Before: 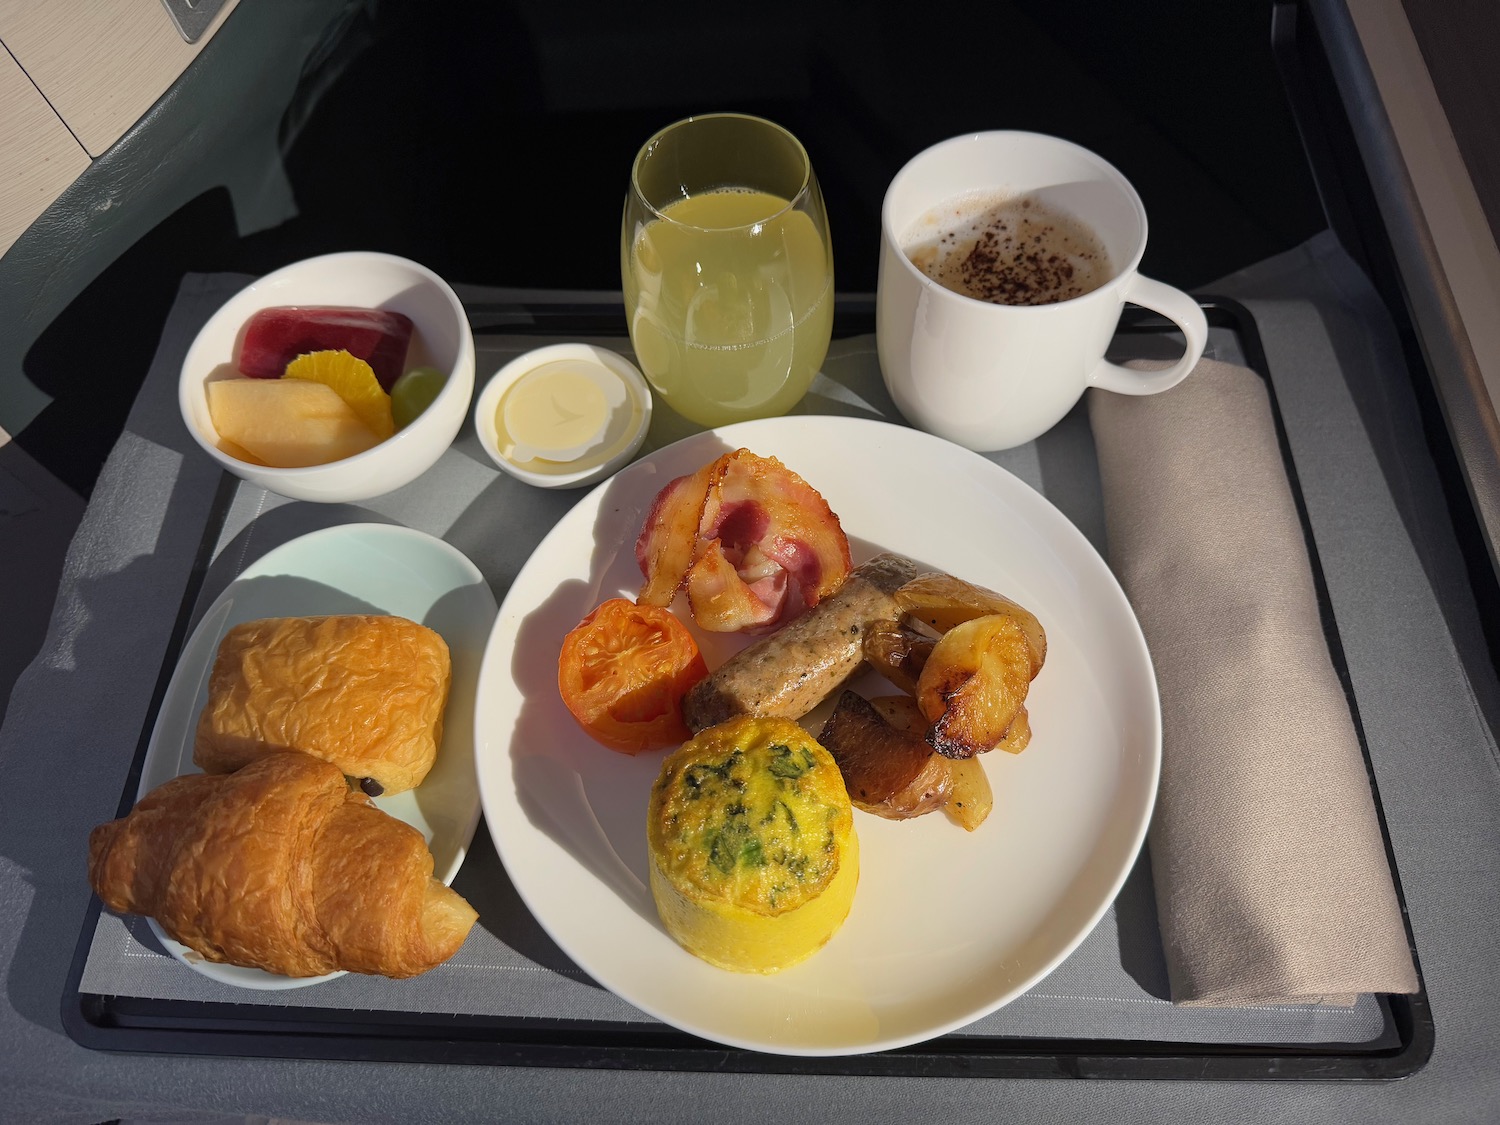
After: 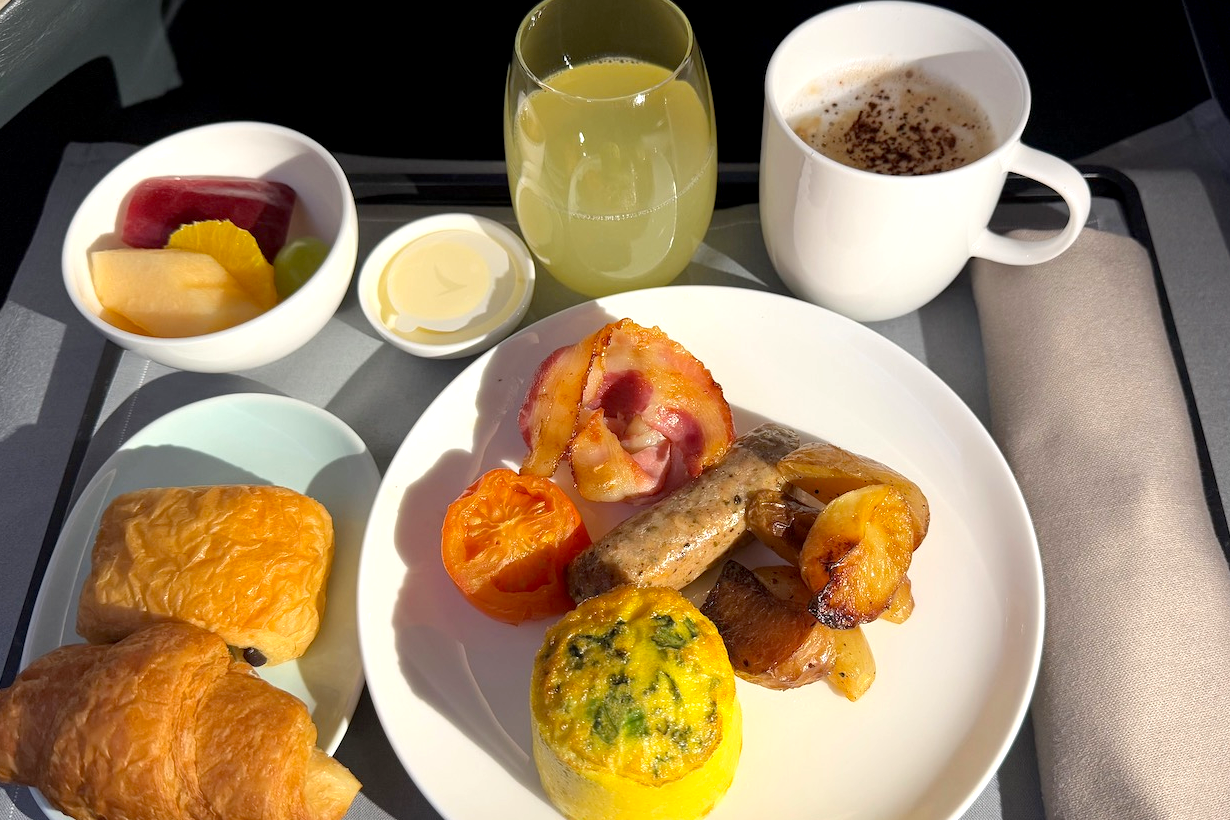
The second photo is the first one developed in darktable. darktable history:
exposure: exposure 0.565 EV, compensate highlight preservation false
crop: left 7.836%, top 11.629%, right 10.111%, bottom 15.447%
